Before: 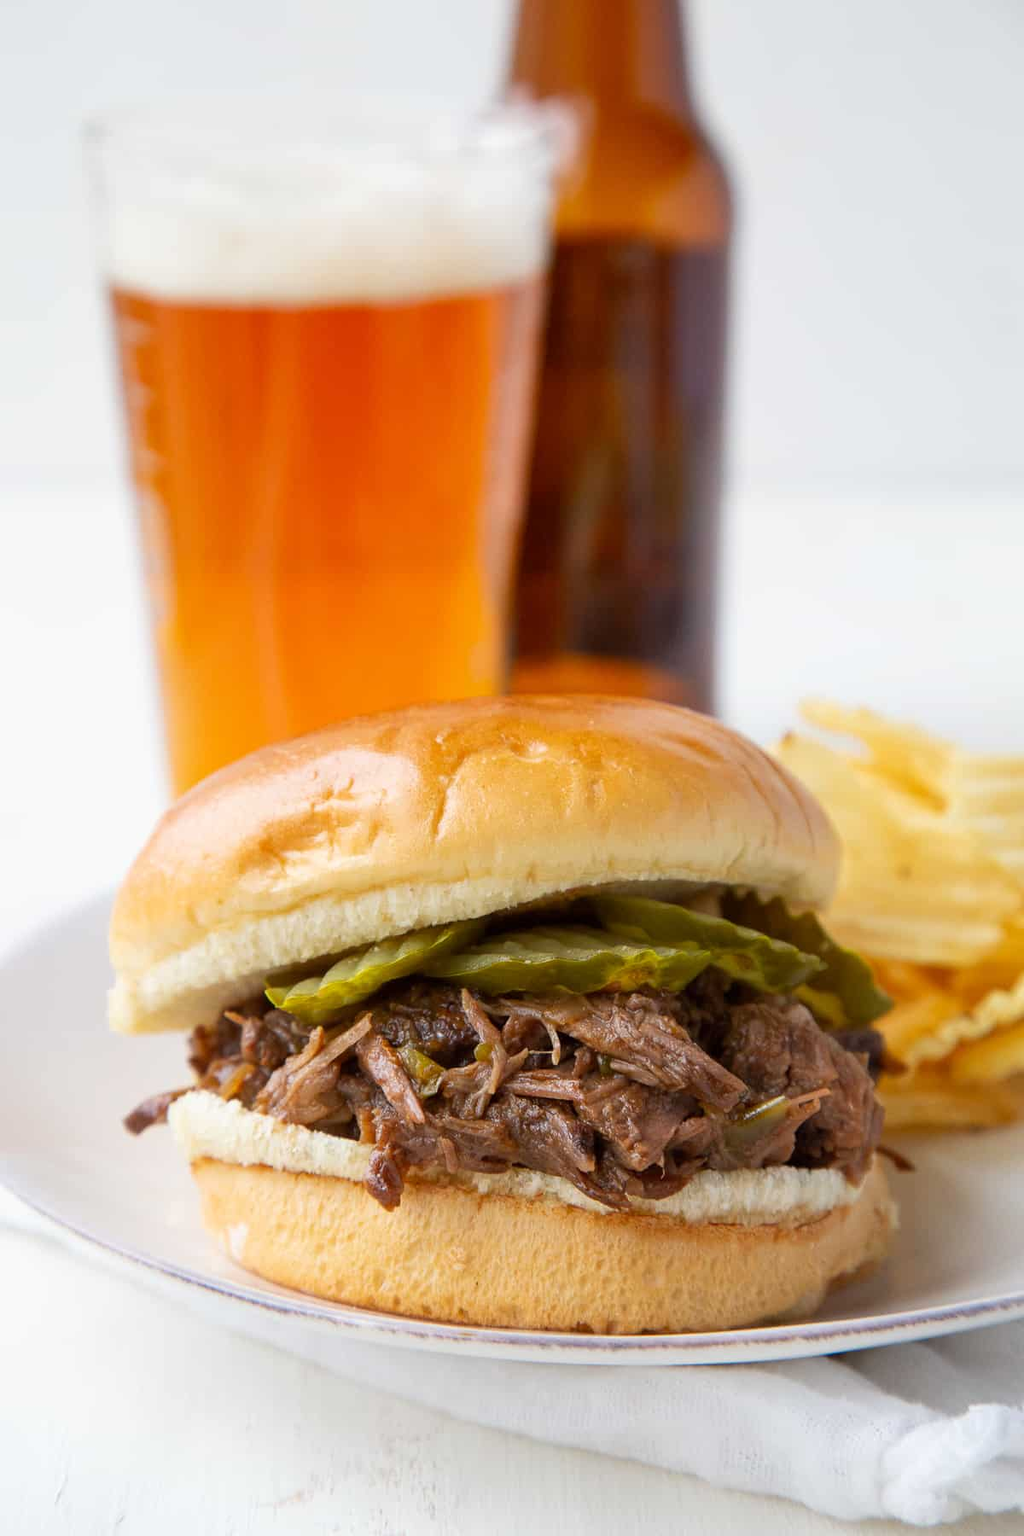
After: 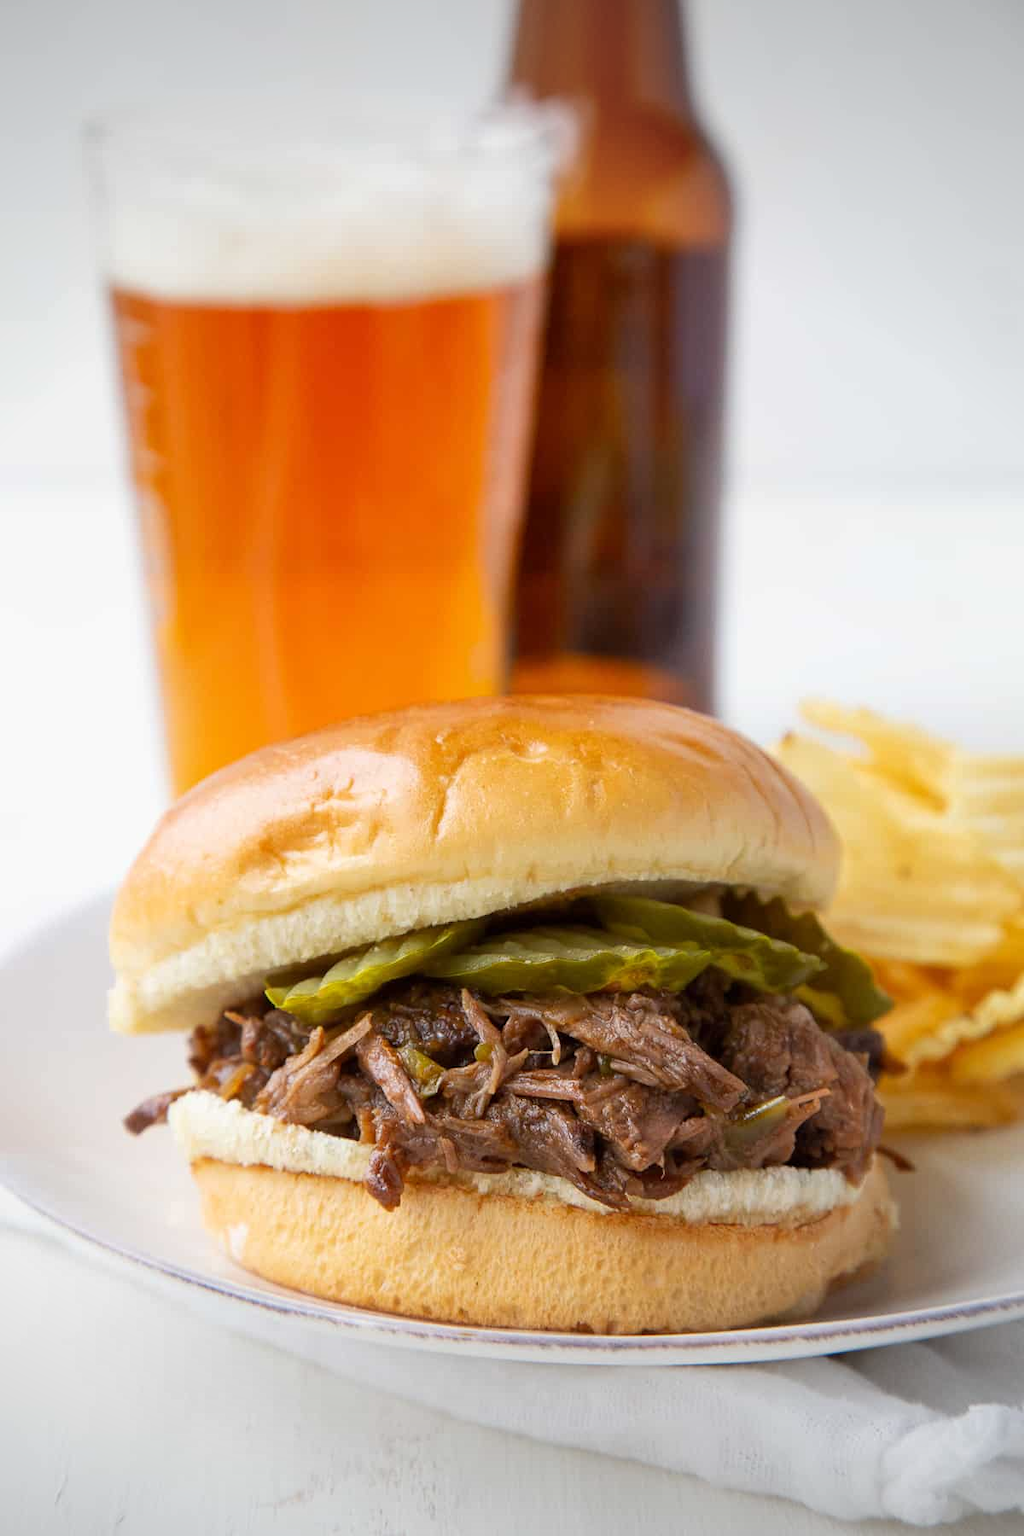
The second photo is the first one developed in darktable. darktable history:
vignetting: fall-off start 84.61%, fall-off radius 80.91%, width/height ratio 1.212
